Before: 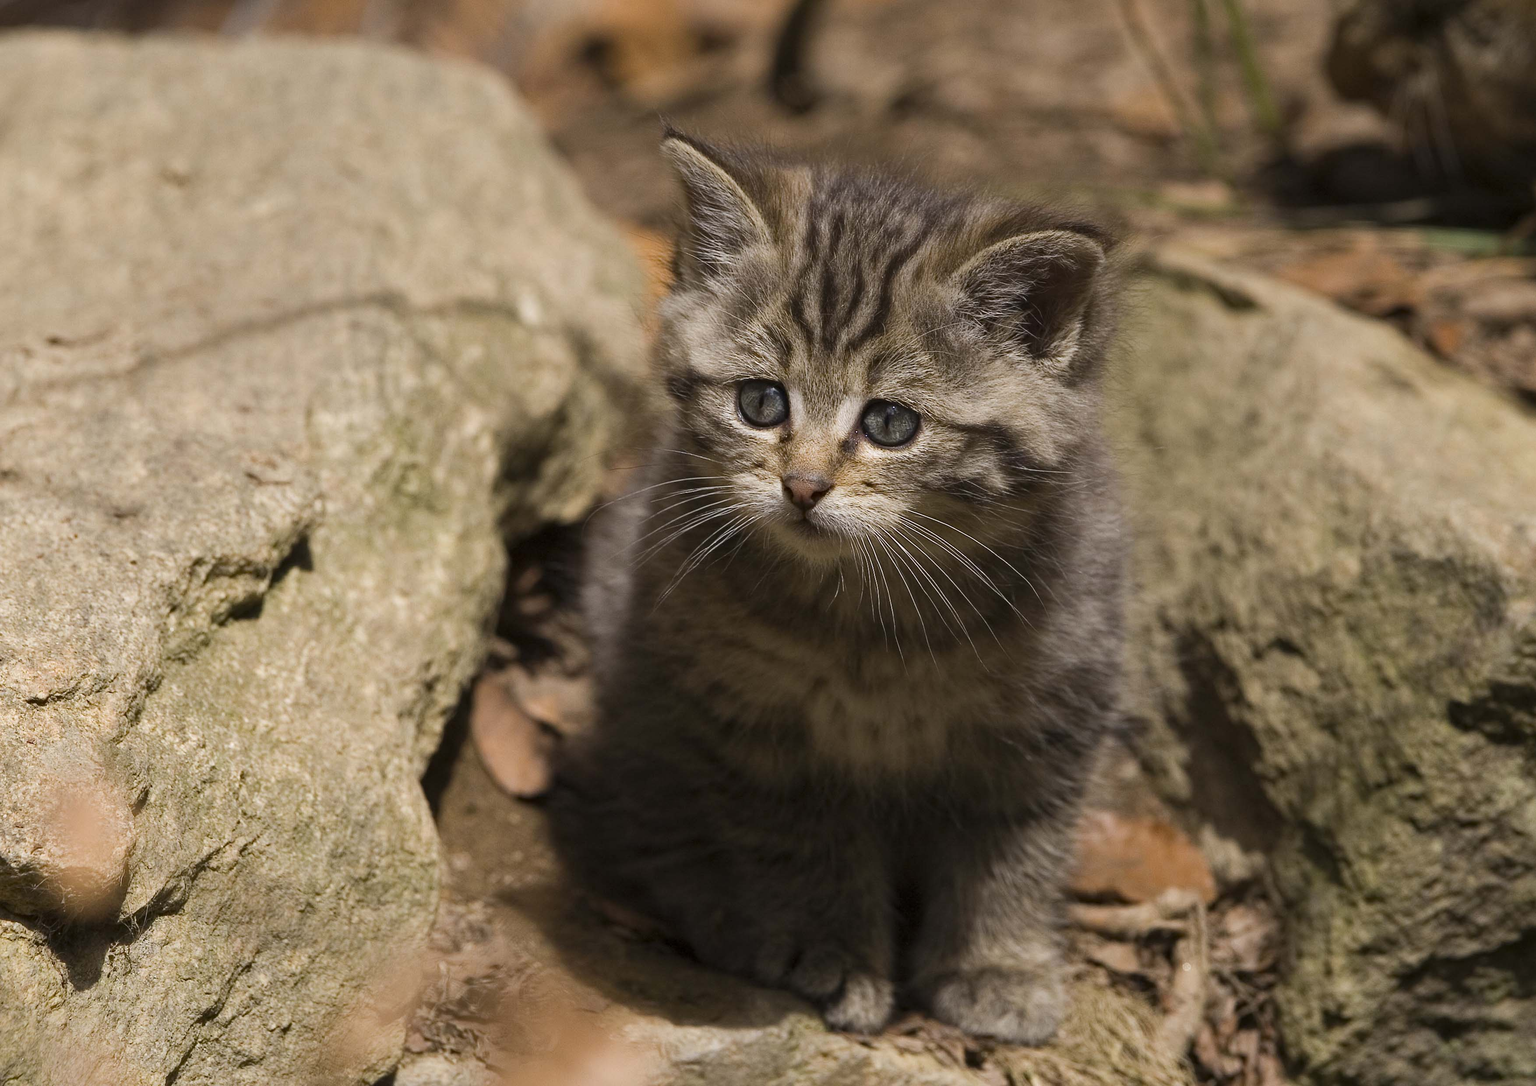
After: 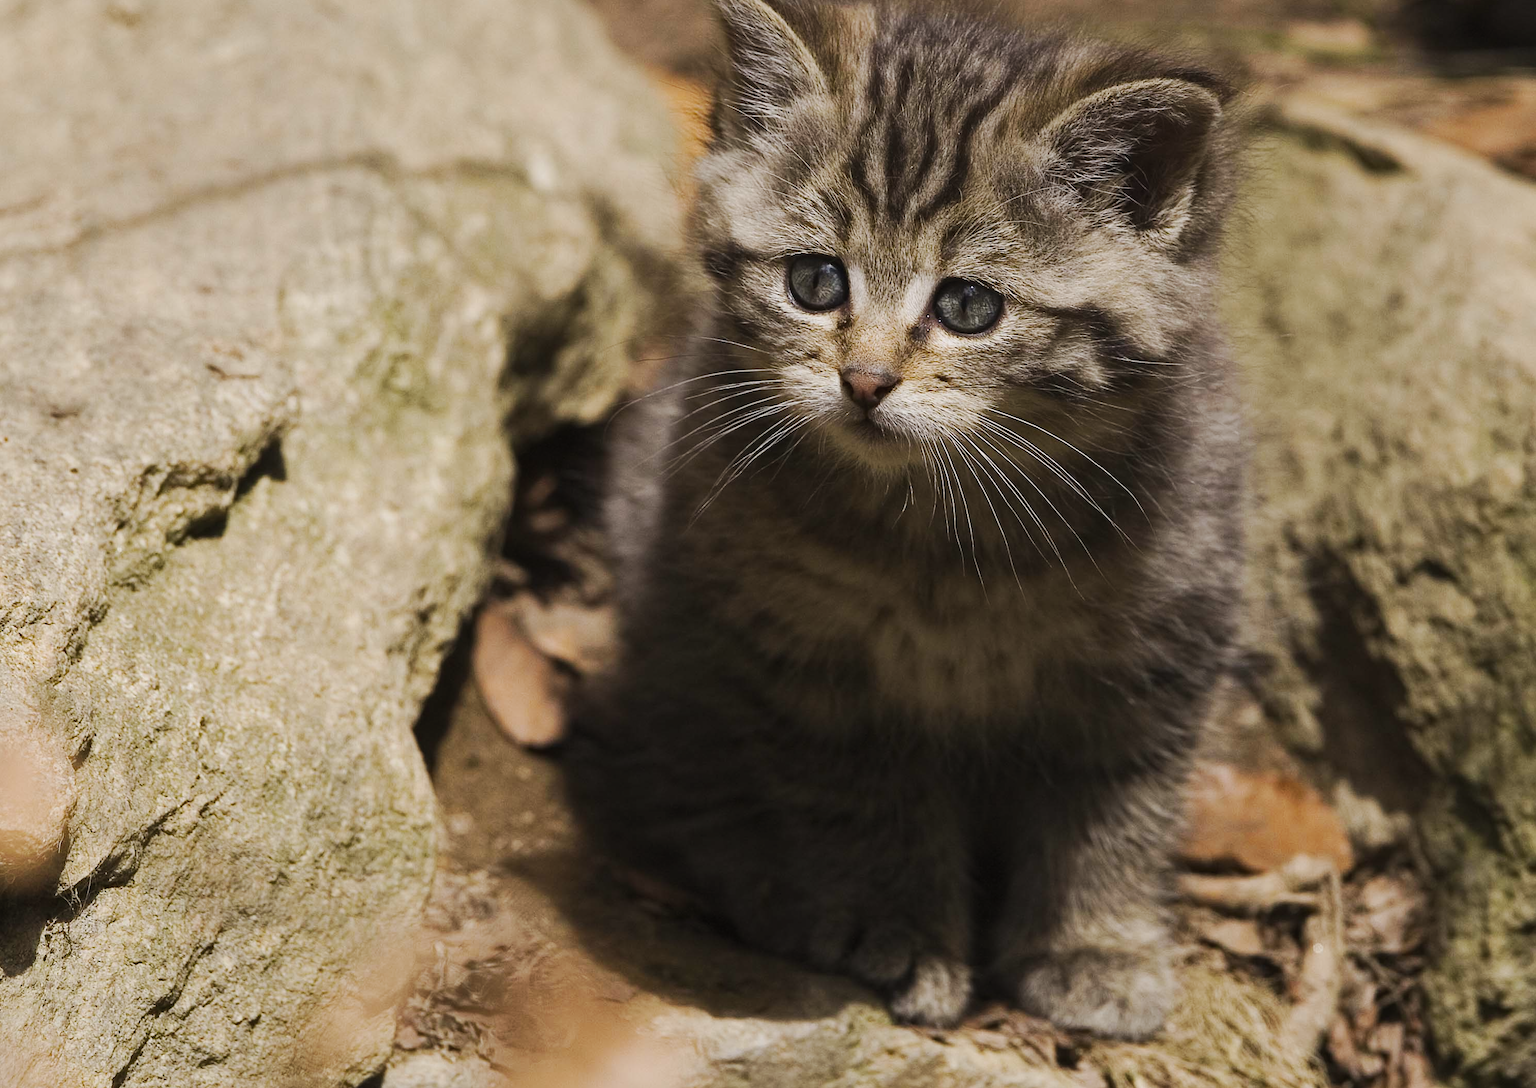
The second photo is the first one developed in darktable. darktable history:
contrast brightness saturation: saturation -0.061
tone curve: curves: ch0 [(0, 0.02) (0.063, 0.058) (0.262, 0.243) (0.447, 0.468) (0.544, 0.596) (0.805, 0.823) (1, 0.952)]; ch1 [(0, 0) (0.339, 0.31) (0.417, 0.401) (0.452, 0.455) (0.482, 0.483) (0.502, 0.499) (0.517, 0.506) (0.55, 0.542) (0.588, 0.604) (0.729, 0.782) (1, 1)]; ch2 [(0, 0) (0.346, 0.34) (0.431, 0.45) (0.485, 0.487) (0.5, 0.496) (0.527, 0.526) (0.56, 0.574) (0.613, 0.642) (0.679, 0.703) (1, 1)], preserve colors none
crop and rotate: left 4.63%, top 15.15%, right 10.681%
